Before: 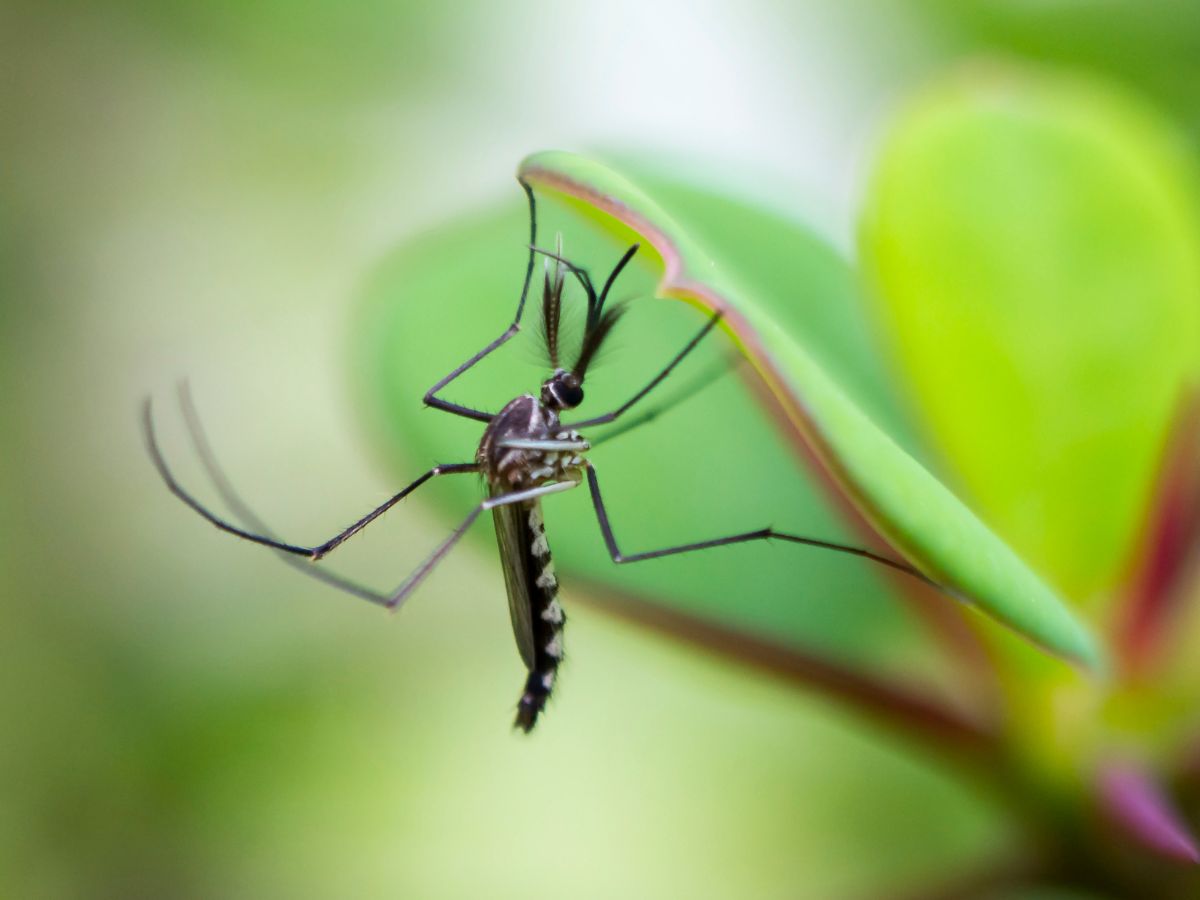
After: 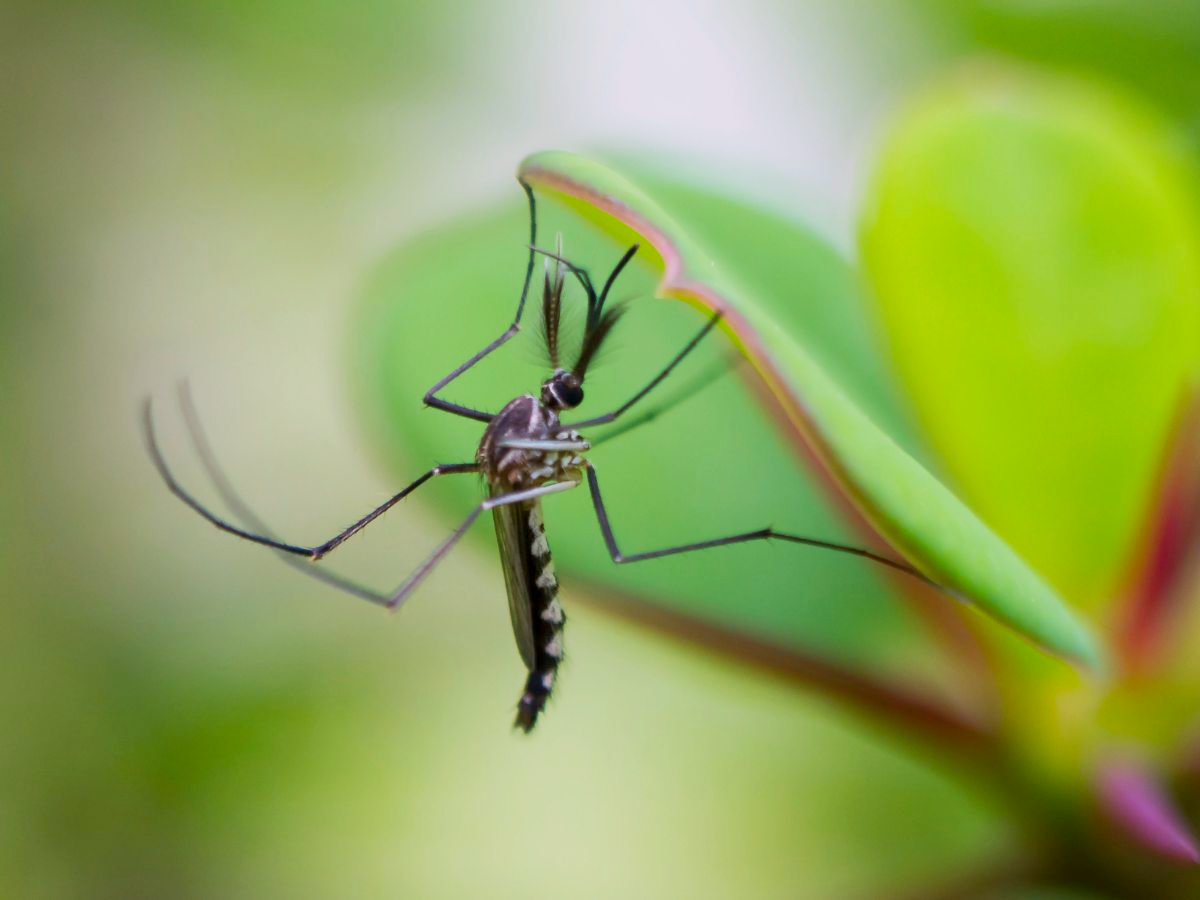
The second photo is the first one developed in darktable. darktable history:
color balance rgb: highlights gain › chroma 1.541%, highlights gain › hue 309.76°, linear chroma grading › global chroma 9.051%, perceptual saturation grading › global saturation -0.014%, contrast -10.411%
